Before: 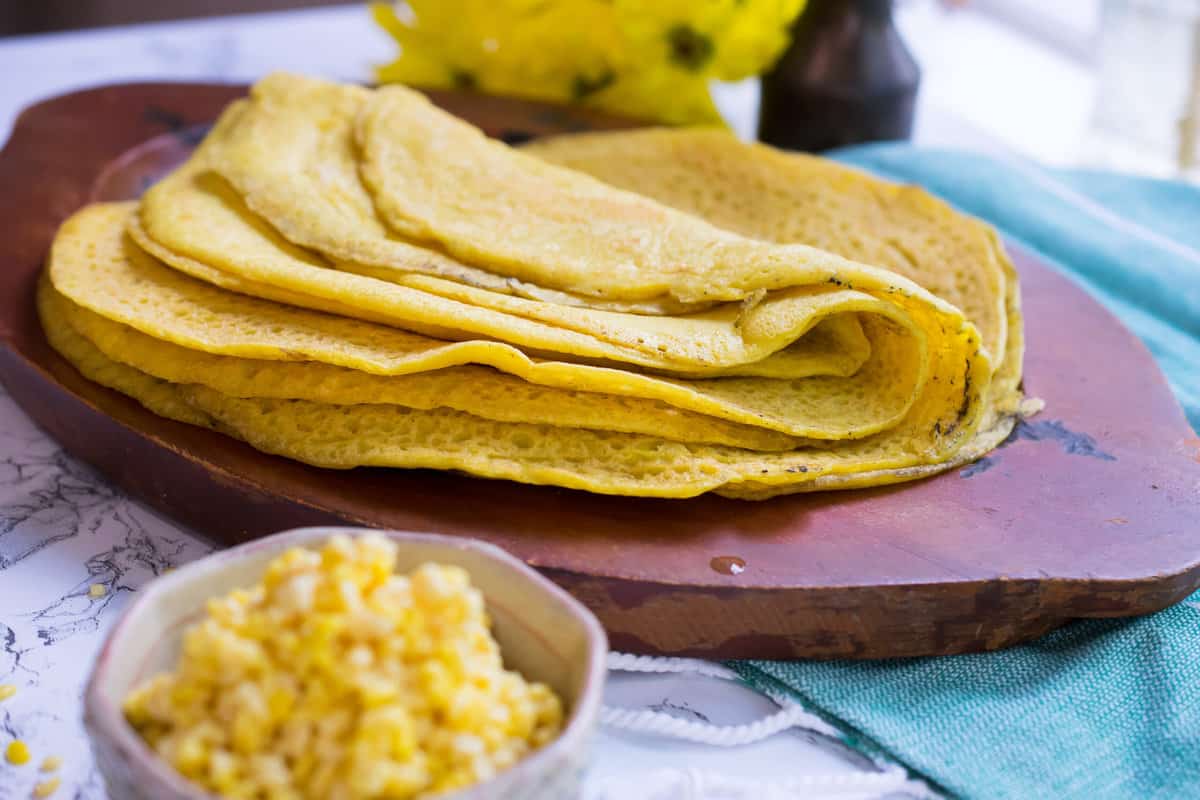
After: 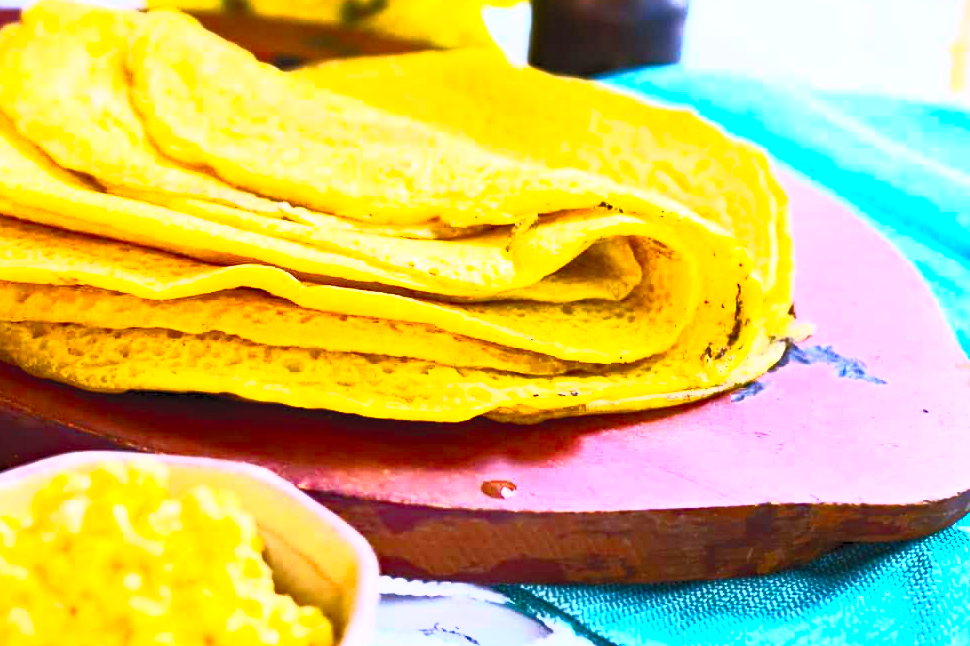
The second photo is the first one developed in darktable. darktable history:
haze removal: compatibility mode true, adaptive false
white balance: emerald 1
crop: left 19.159%, top 9.58%, bottom 9.58%
contrast brightness saturation: contrast 1, brightness 1, saturation 1
